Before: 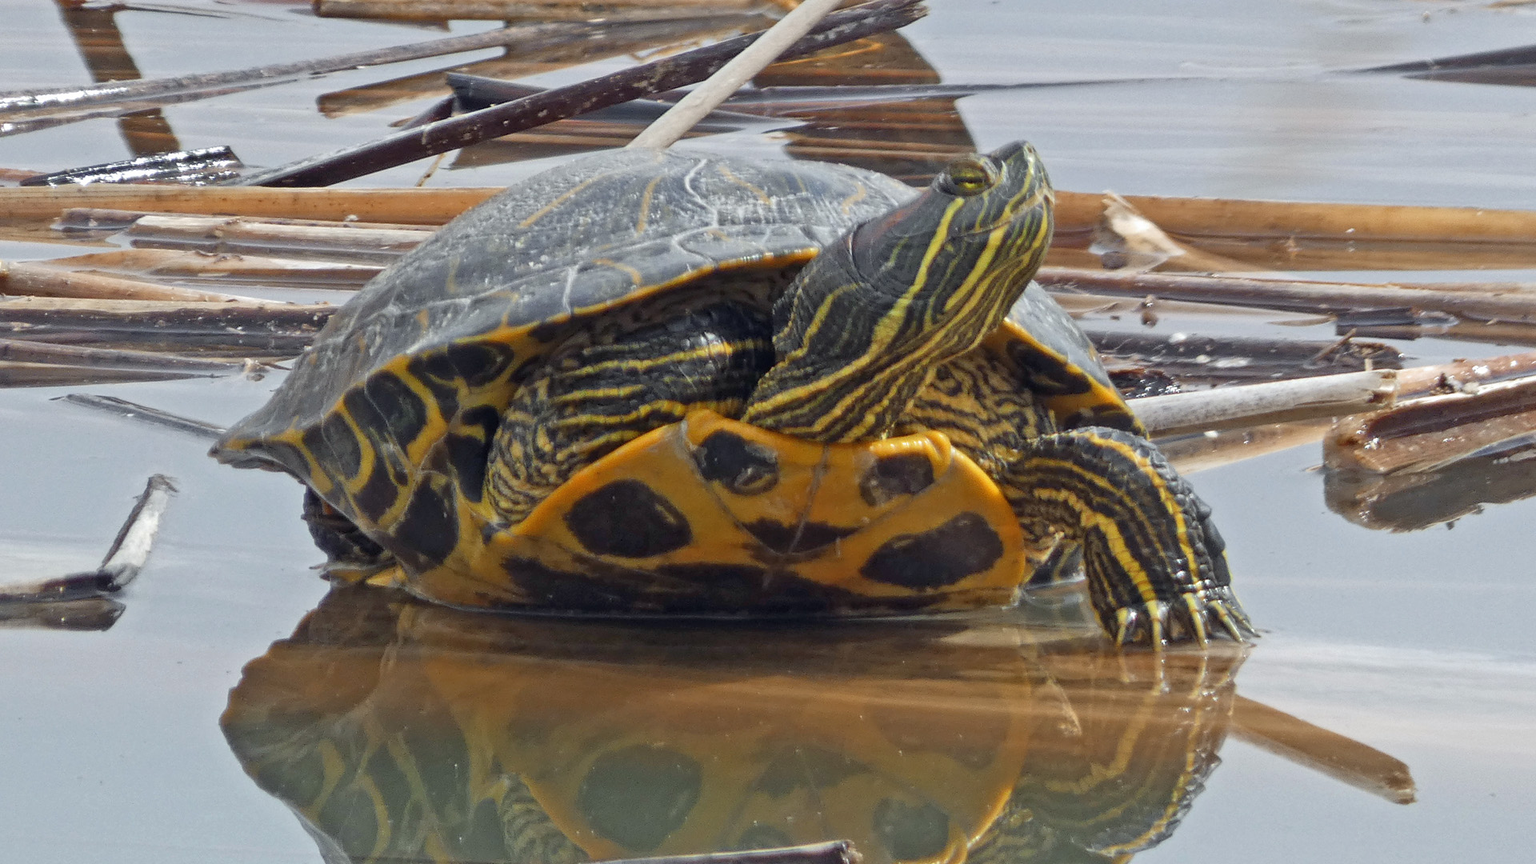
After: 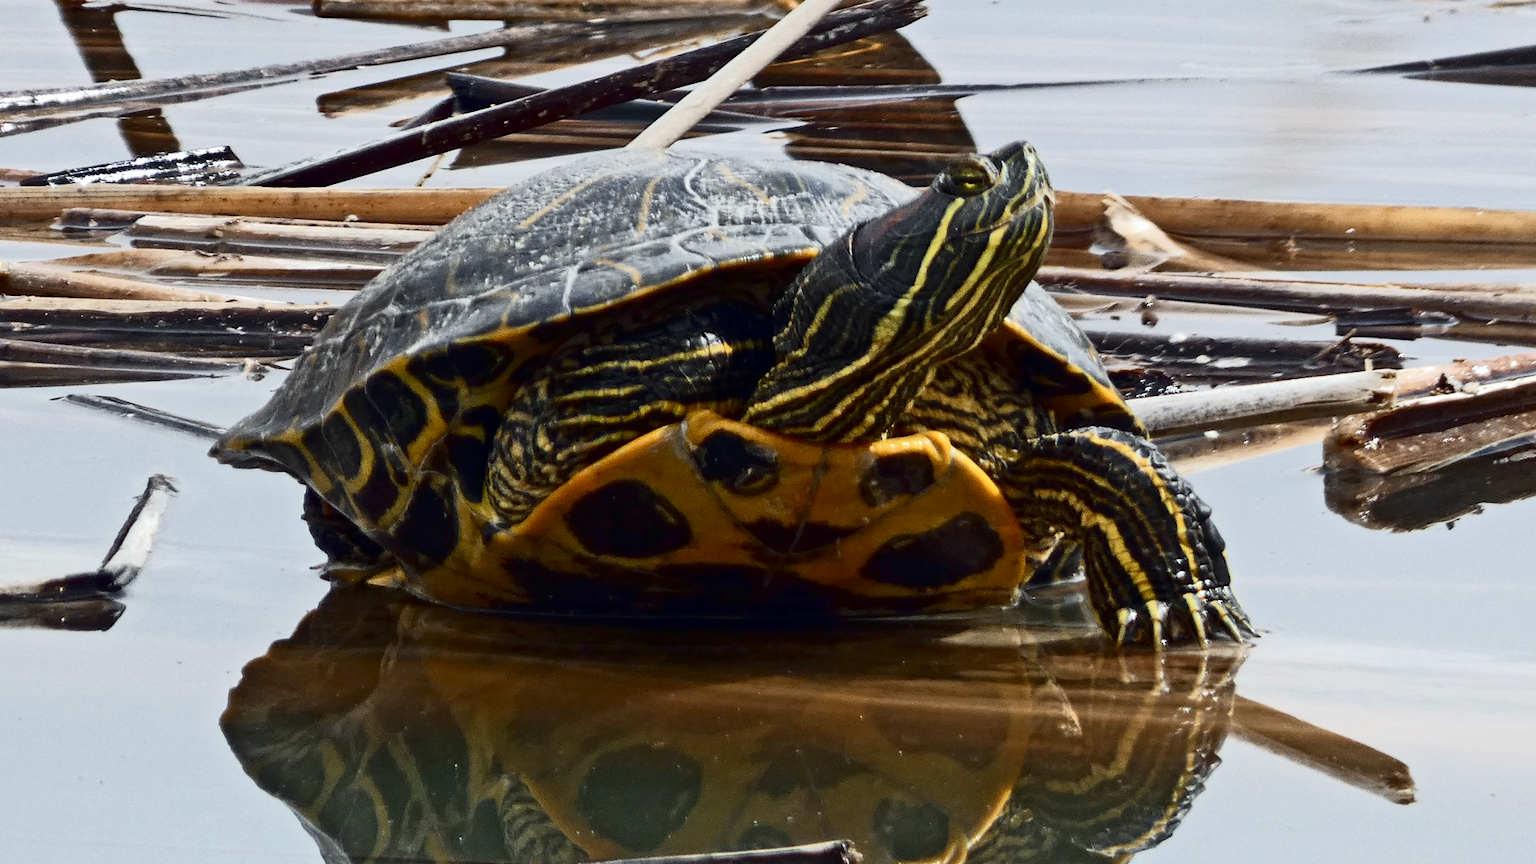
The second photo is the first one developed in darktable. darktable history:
tone curve: curves: ch0 [(0, 0) (0.003, 0.005) (0.011, 0.006) (0.025, 0.004) (0.044, 0.004) (0.069, 0.007) (0.1, 0.014) (0.136, 0.018) (0.177, 0.034) (0.224, 0.065) (0.277, 0.089) (0.335, 0.143) (0.399, 0.219) (0.468, 0.327) (0.543, 0.455) (0.623, 0.63) (0.709, 0.786) (0.801, 0.87) (0.898, 0.922) (1, 1)], color space Lab, independent channels
